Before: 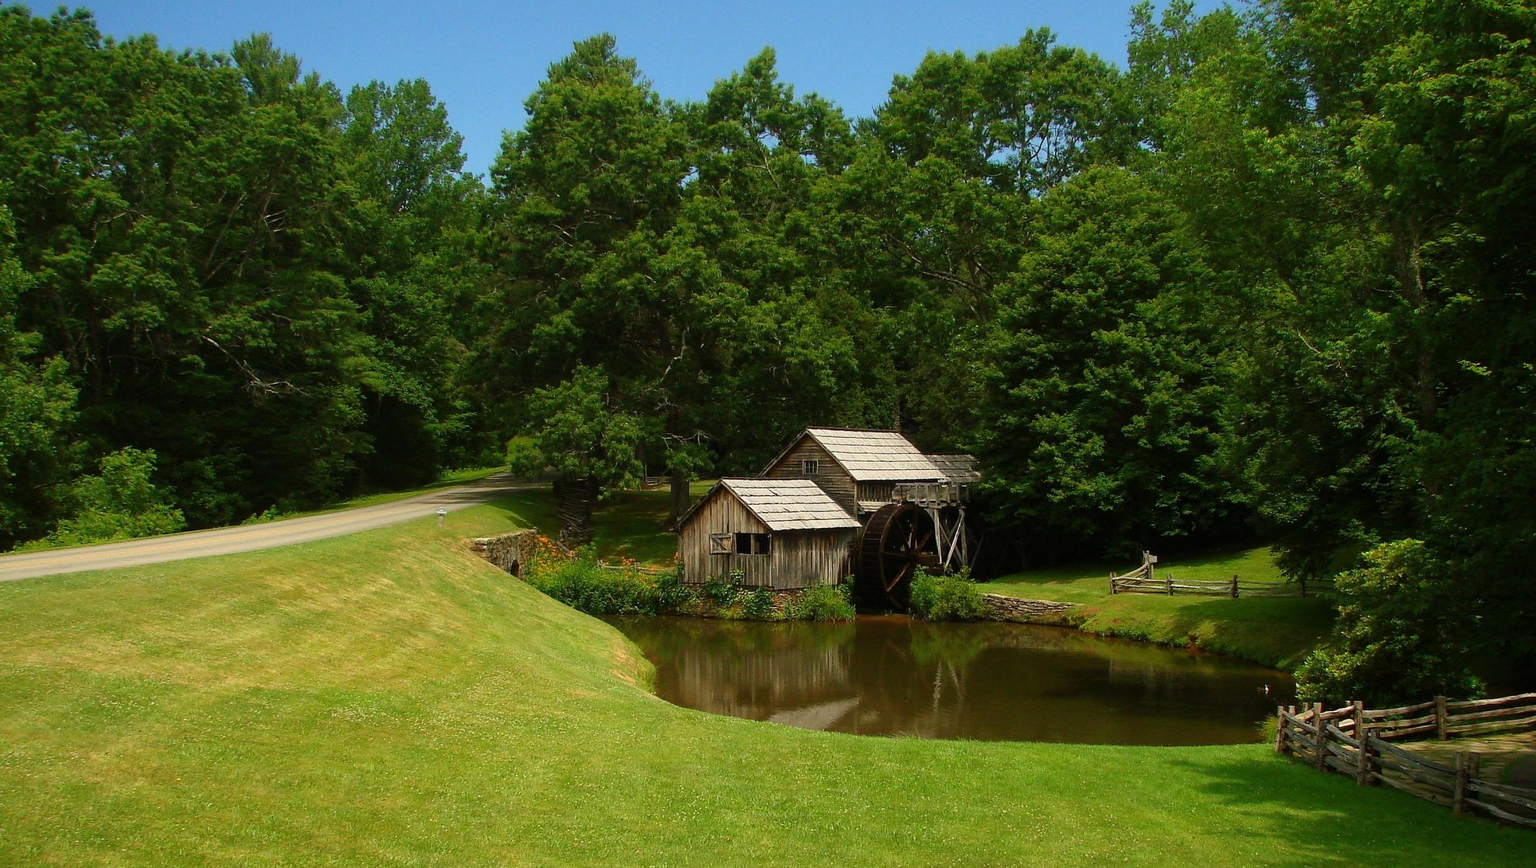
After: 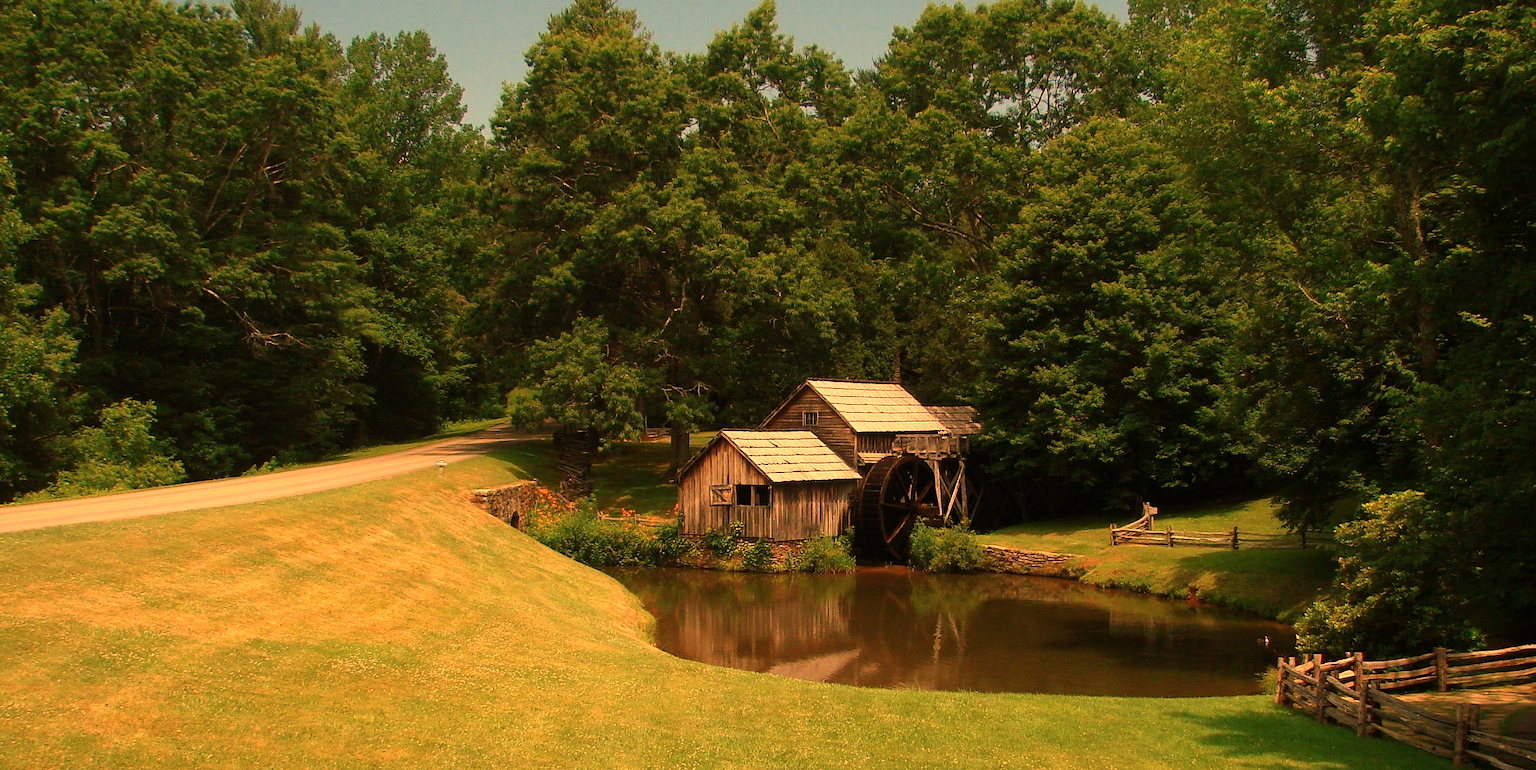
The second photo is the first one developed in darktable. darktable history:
white balance: red 1.467, blue 0.684
contrast brightness saturation: saturation -0.05
crop and rotate: top 5.609%, bottom 5.609%
